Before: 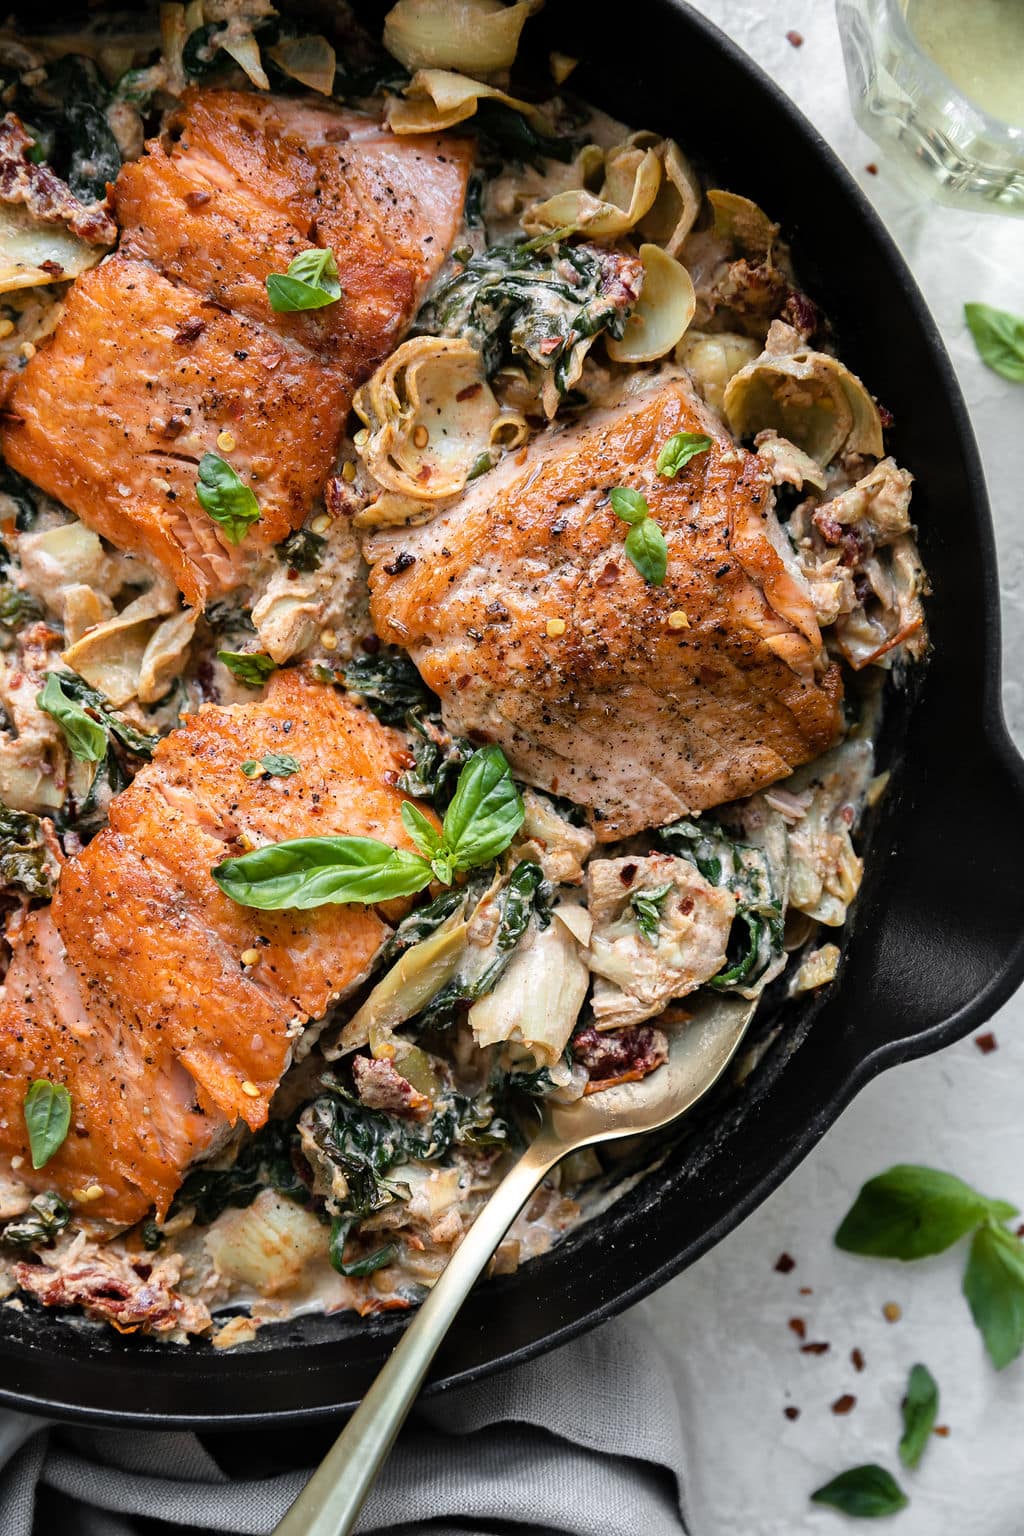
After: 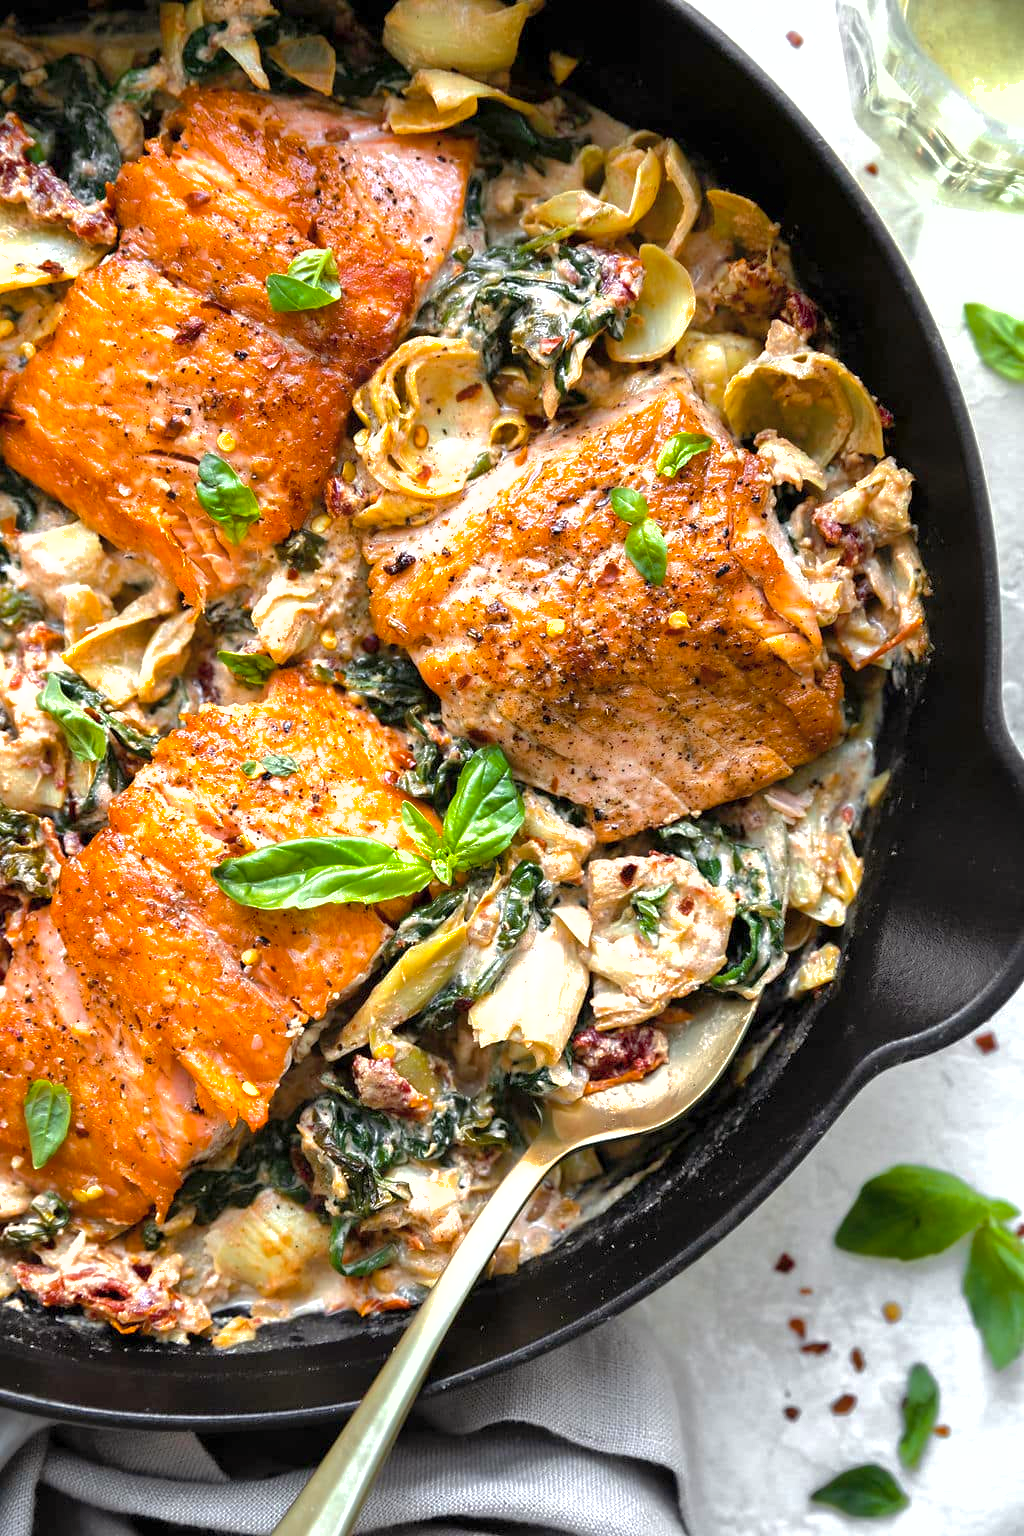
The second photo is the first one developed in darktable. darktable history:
contrast brightness saturation: saturation -0.059
shadows and highlights: on, module defaults
color balance rgb: shadows lift › chroma 1.027%, shadows lift › hue 31.42°, perceptual saturation grading › global saturation 25.639%
exposure: exposure 0.789 EV, compensate highlight preservation false
